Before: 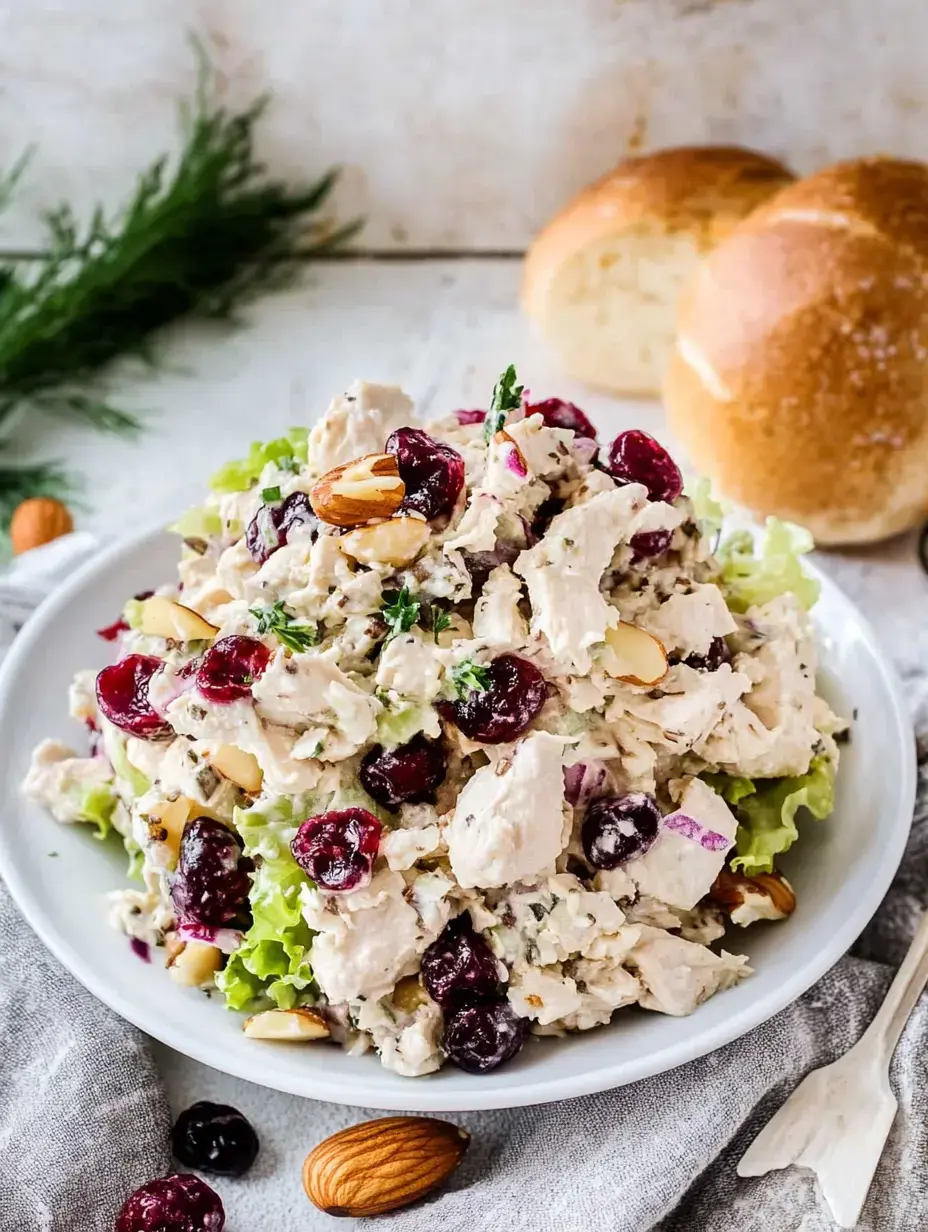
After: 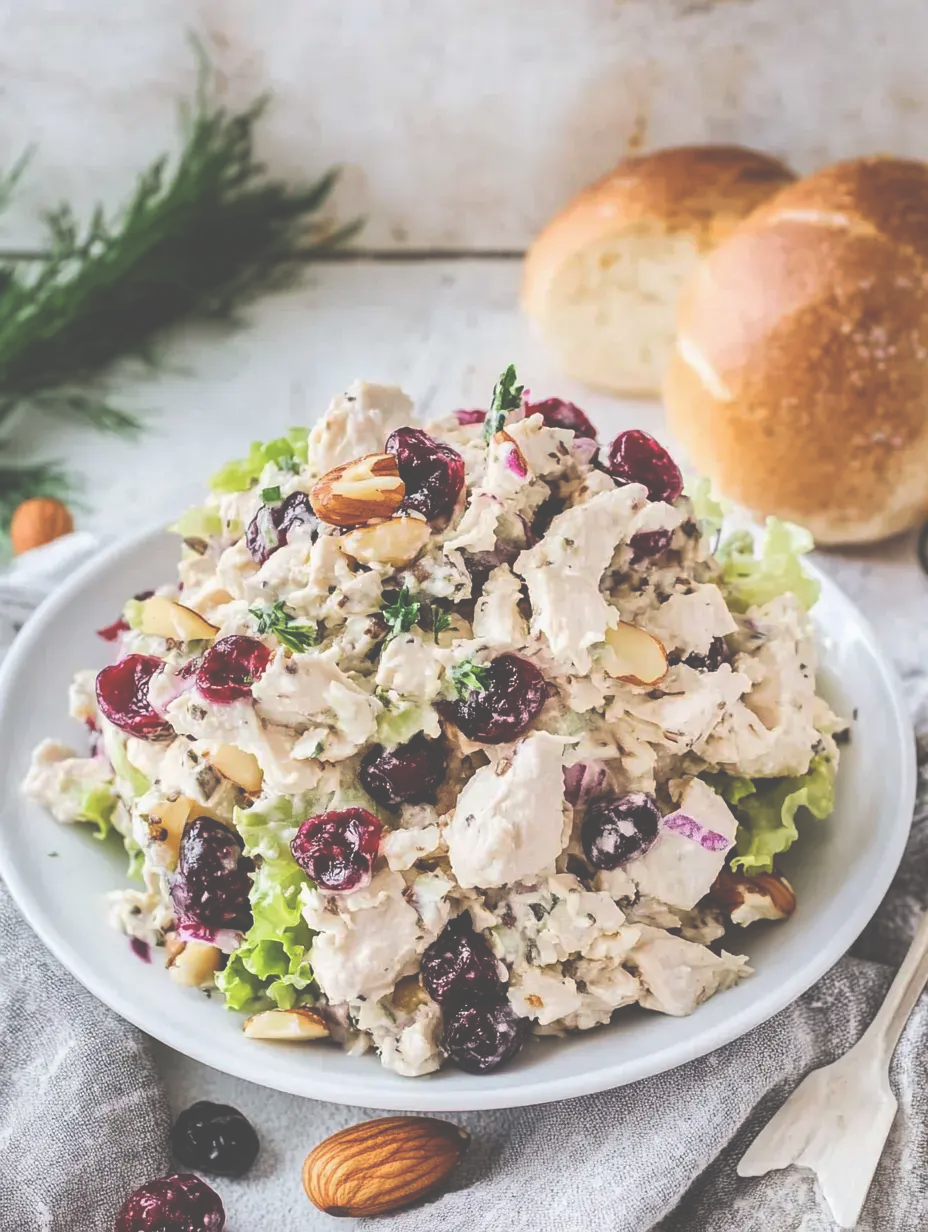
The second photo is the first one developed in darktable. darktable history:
exposure: black level correction -0.064, exposure -0.05 EV, compensate exposure bias true, compensate highlight preservation false
